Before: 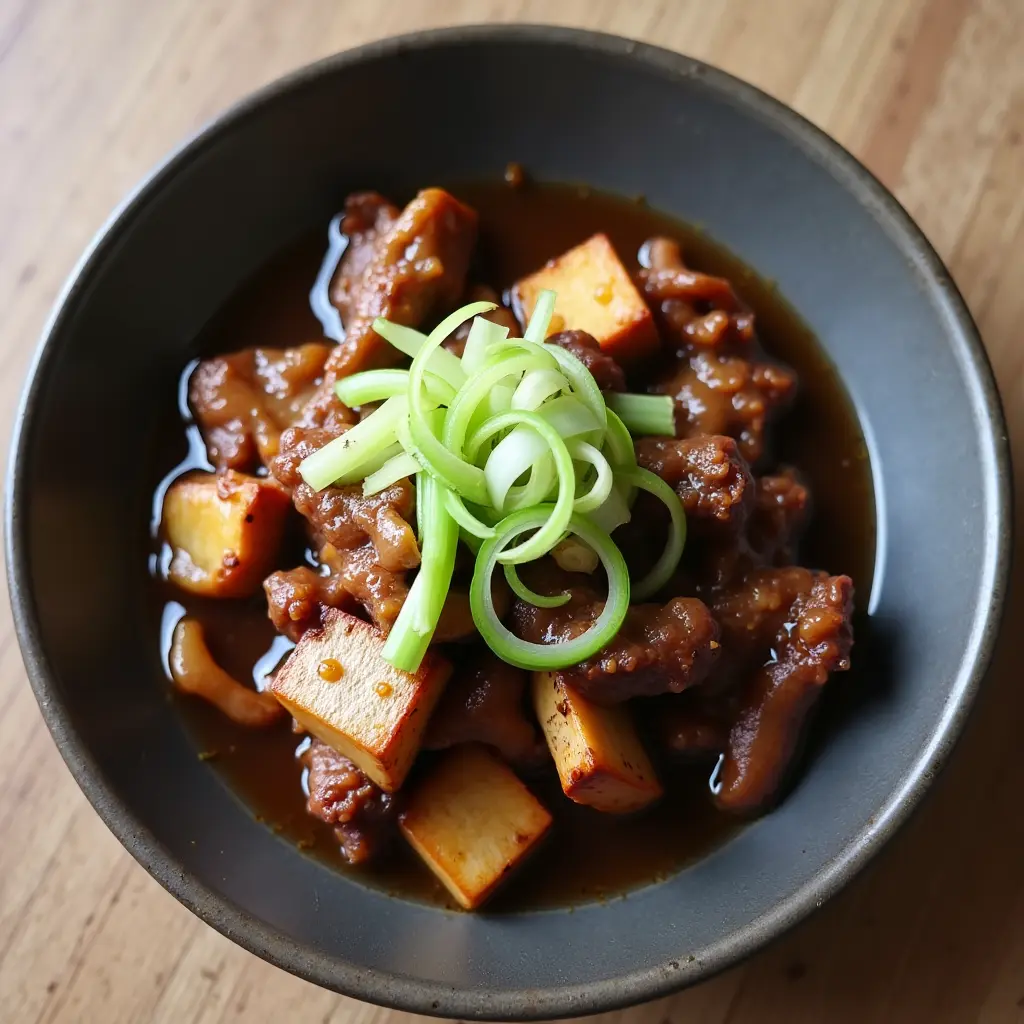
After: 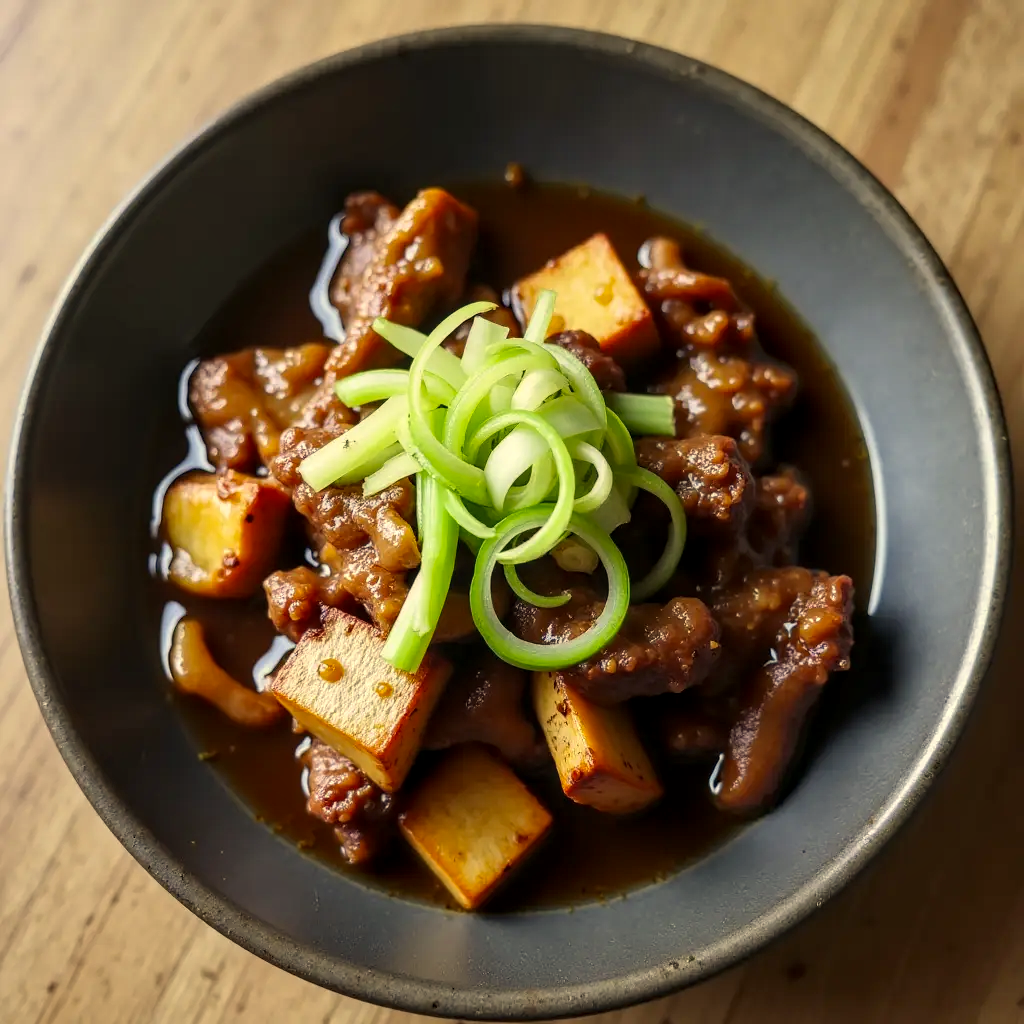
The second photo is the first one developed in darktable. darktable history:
local contrast: detail 130%
color correction: highlights a* 2.28, highlights b* 22.53
